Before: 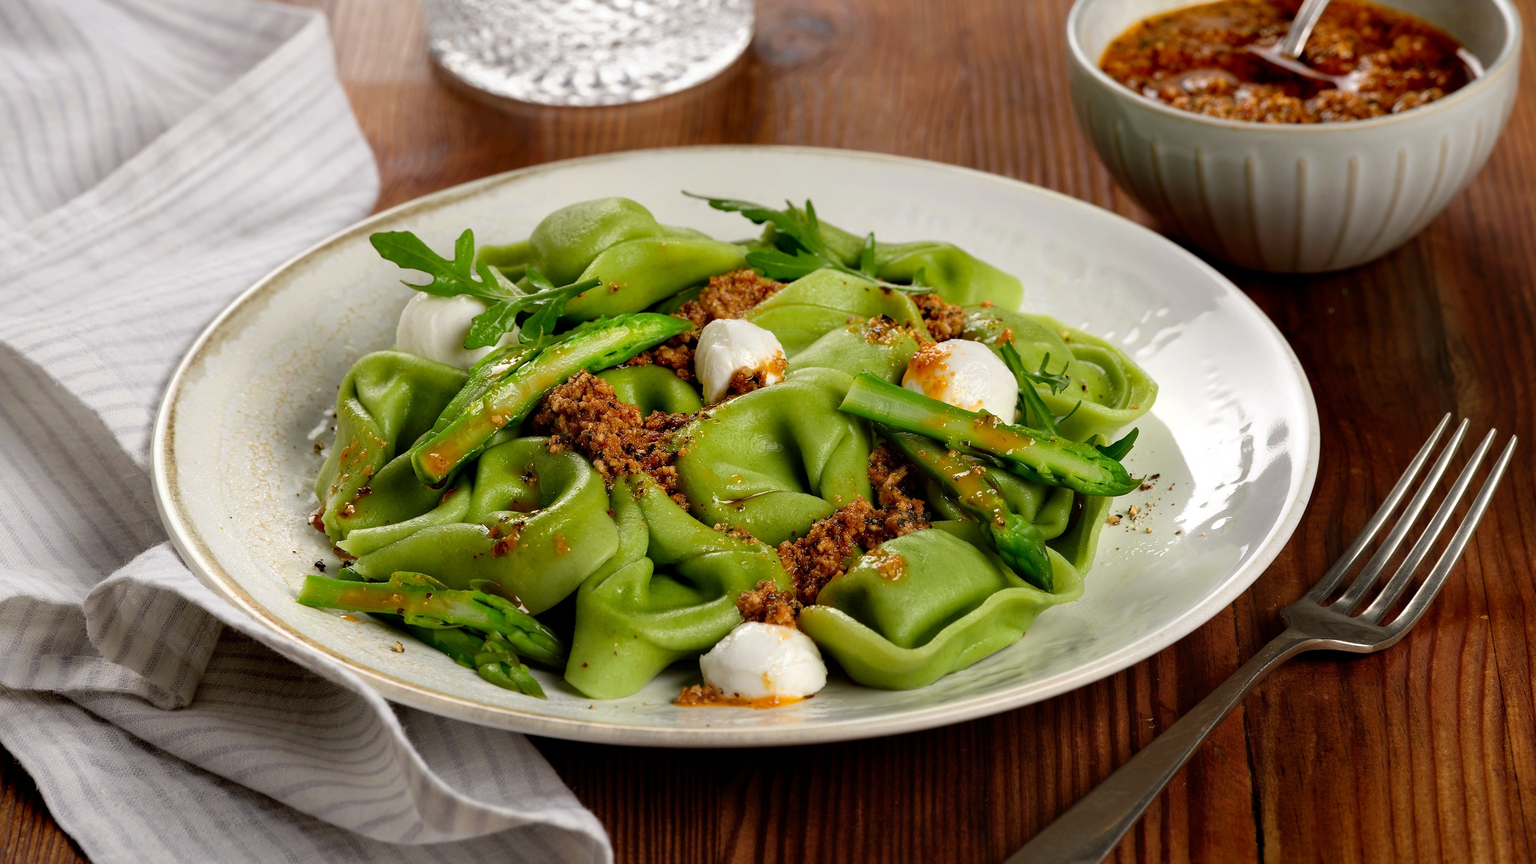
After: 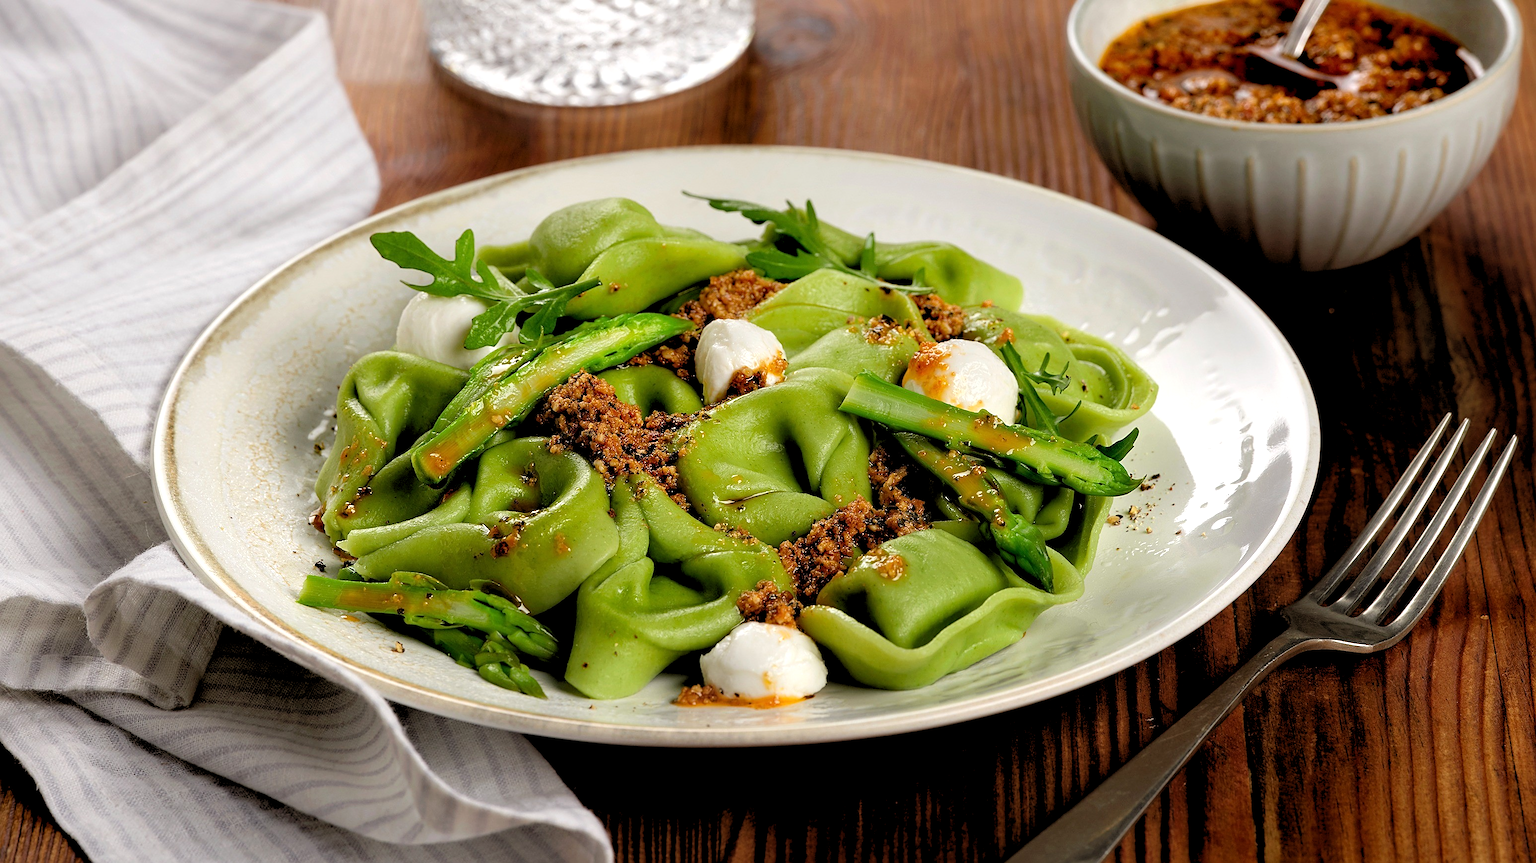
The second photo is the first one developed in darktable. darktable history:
rgb levels: levels [[0.013, 0.434, 0.89], [0, 0.5, 1], [0, 0.5, 1]]
sharpen: on, module defaults
